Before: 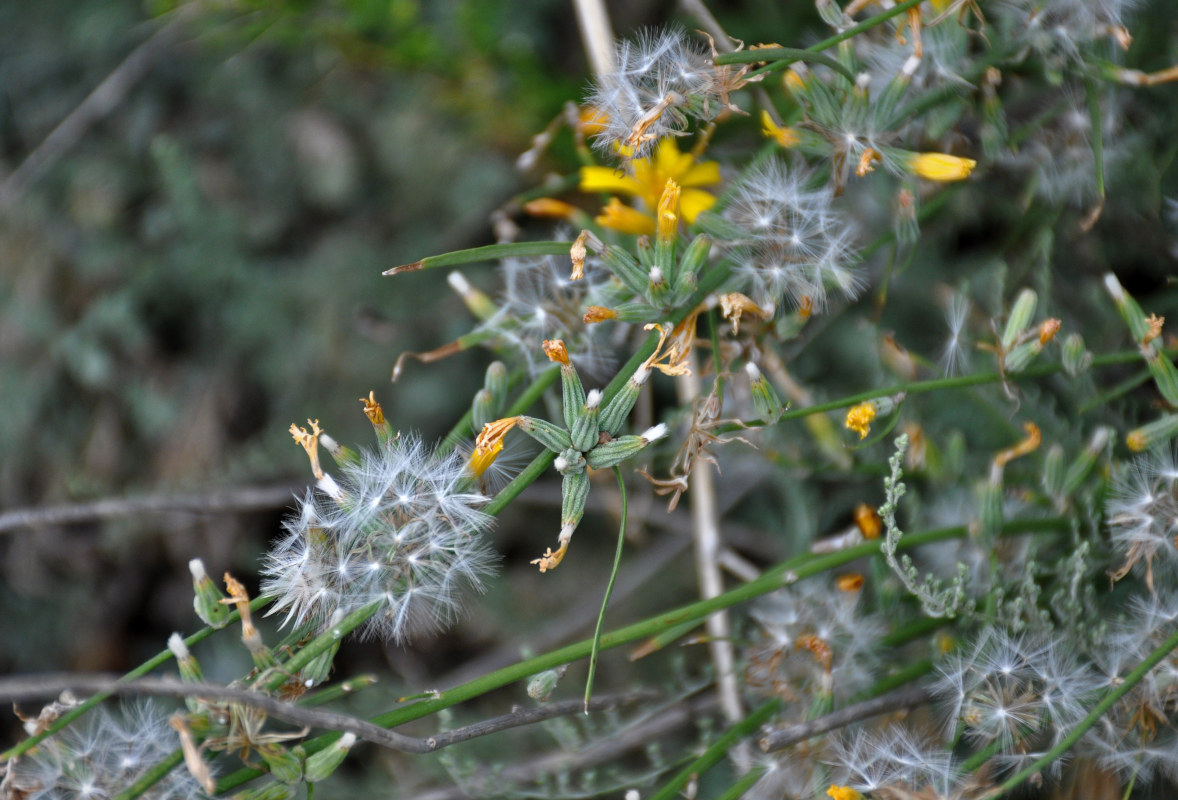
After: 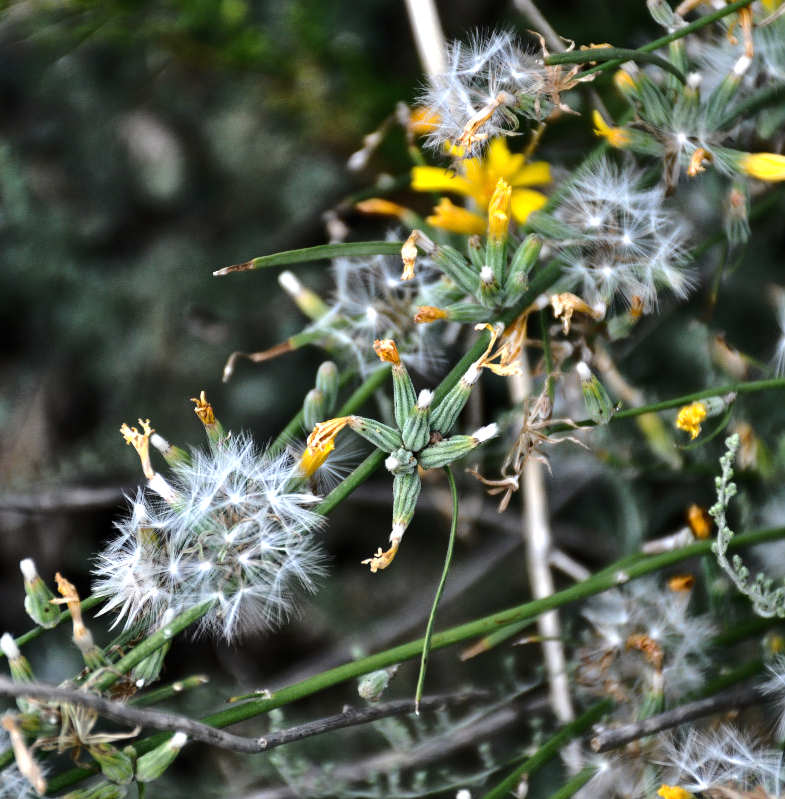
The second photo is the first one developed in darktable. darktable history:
crop and rotate: left 14.413%, right 18.898%
tone equalizer: -8 EV -0.742 EV, -7 EV -0.699 EV, -6 EV -0.586 EV, -5 EV -0.411 EV, -3 EV 0.371 EV, -2 EV 0.6 EV, -1 EV 0.683 EV, +0 EV 0.743 EV, edges refinement/feathering 500, mask exposure compensation -1.57 EV, preserve details no
base curve: curves: ch0 [(0, 0) (0.073, 0.04) (0.157, 0.139) (0.492, 0.492) (0.758, 0.758) (1, 1)]
